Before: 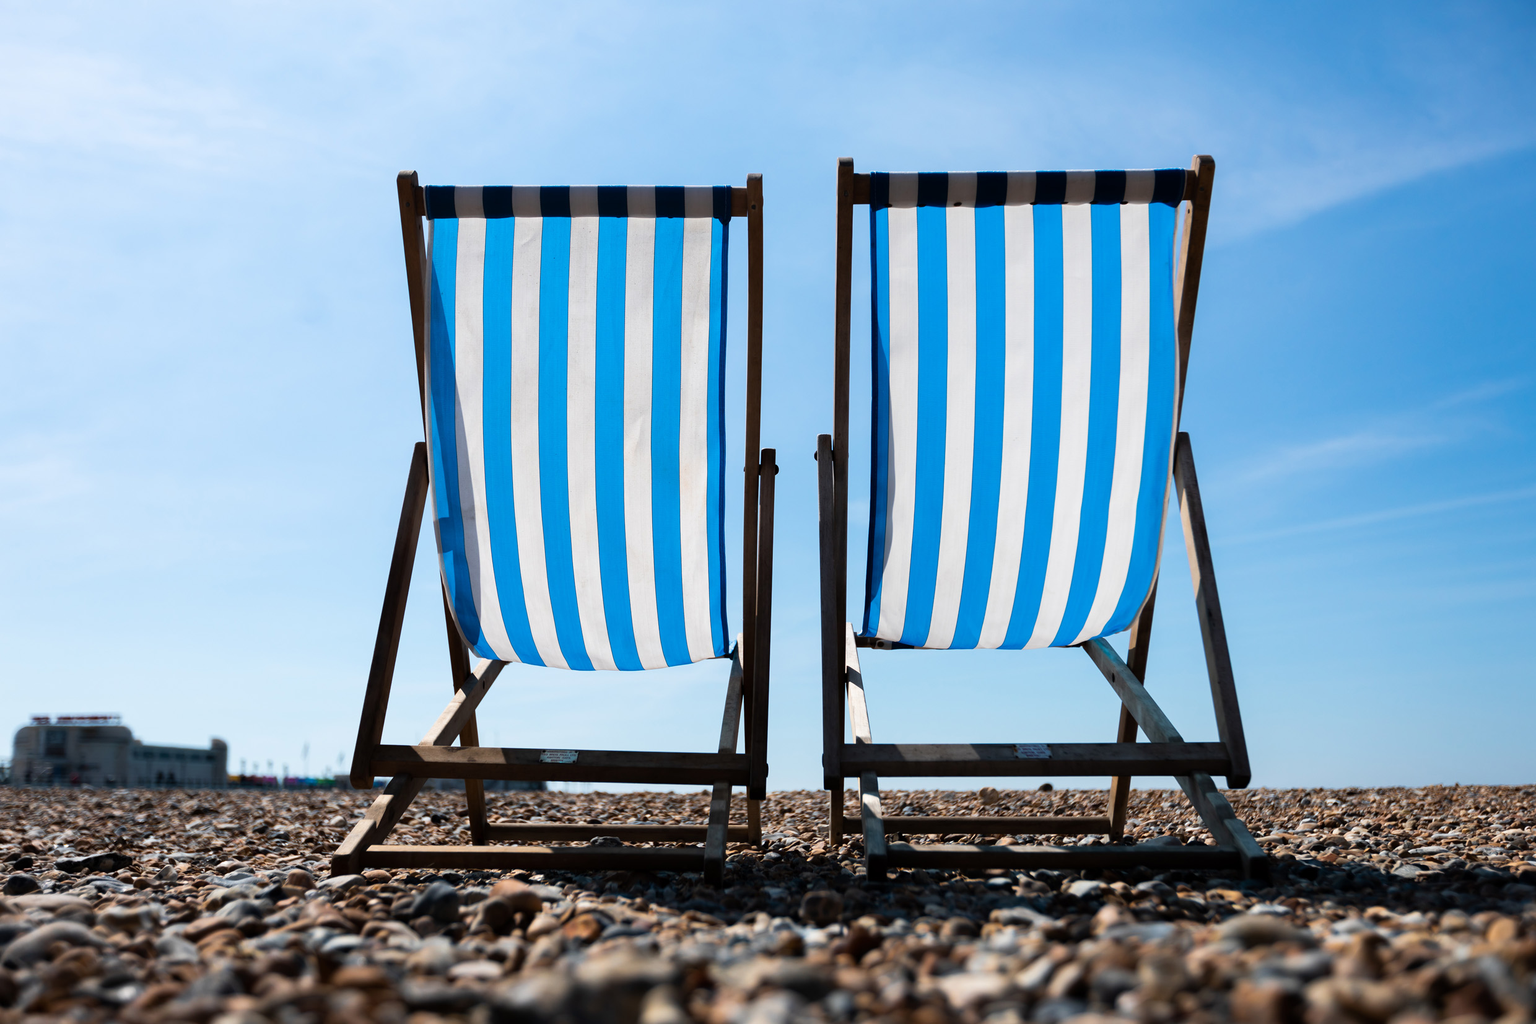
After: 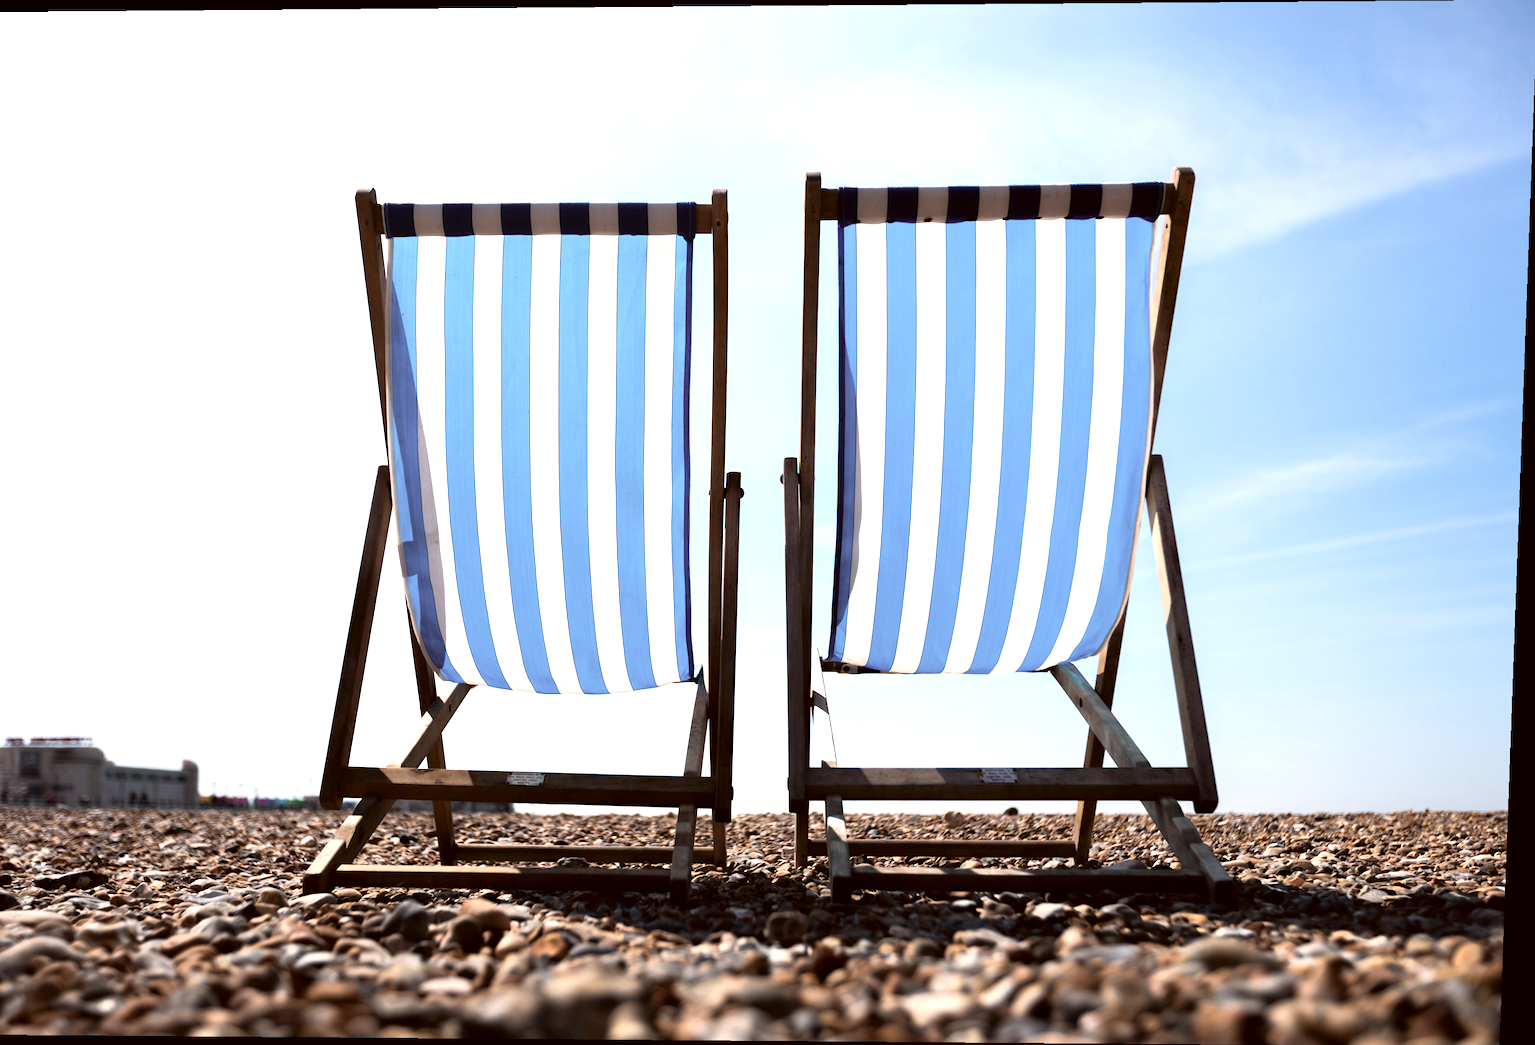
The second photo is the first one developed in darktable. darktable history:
contrast brightness saturation: saturation -0.17
exposure: black level correction 0.001, exposure 0.5 EV, compensate exposure bias true, compensate highlight preservation false
color correction: highlights a* 6.27, highlights b* 8.19, shadows a* 5.94, shadows b* 7.23, saturation 0.9
levels: levels [0, 0.476, 0.951]
rotate and perspective: lens shift (vertical) 0.048, lens shift (horizontal) -0.024, automatic cropping off
crop and rotate: left 3.238%
graduated density: rotation -180°, offset 24.95
